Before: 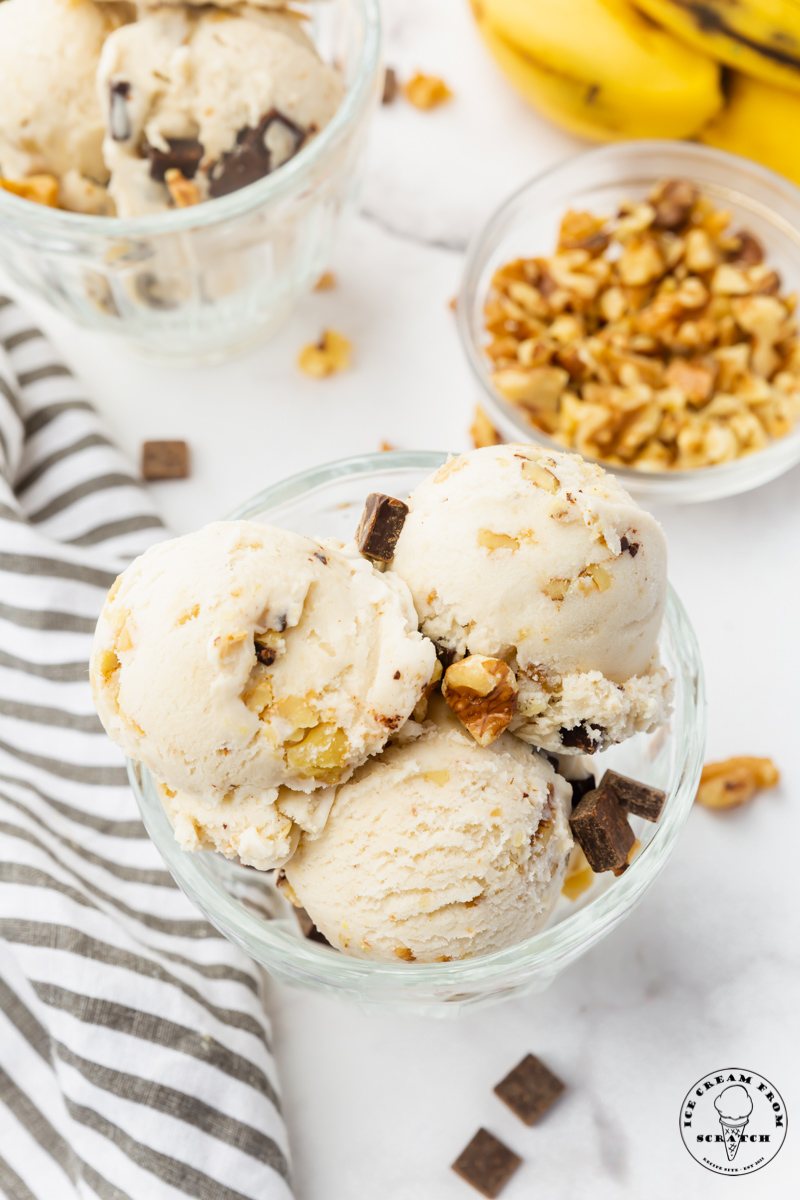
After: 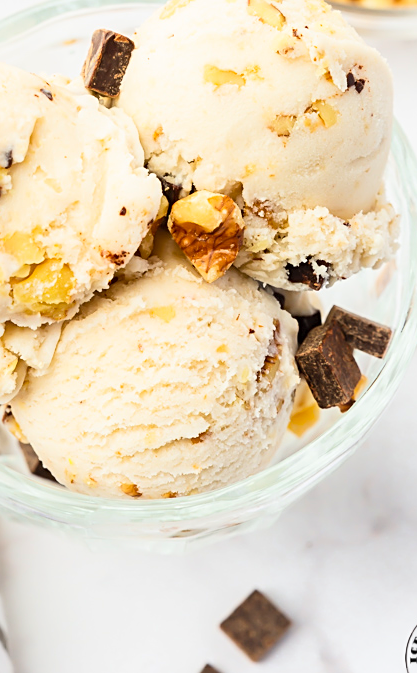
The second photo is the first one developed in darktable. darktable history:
contrast brightness saturation: contrast 0.199, brightness 0.167, saturation 0.227
sharpen: on, module defaults
crop: left 34.258%, top 38.7%, right 13.553%, bottom 5.174%
